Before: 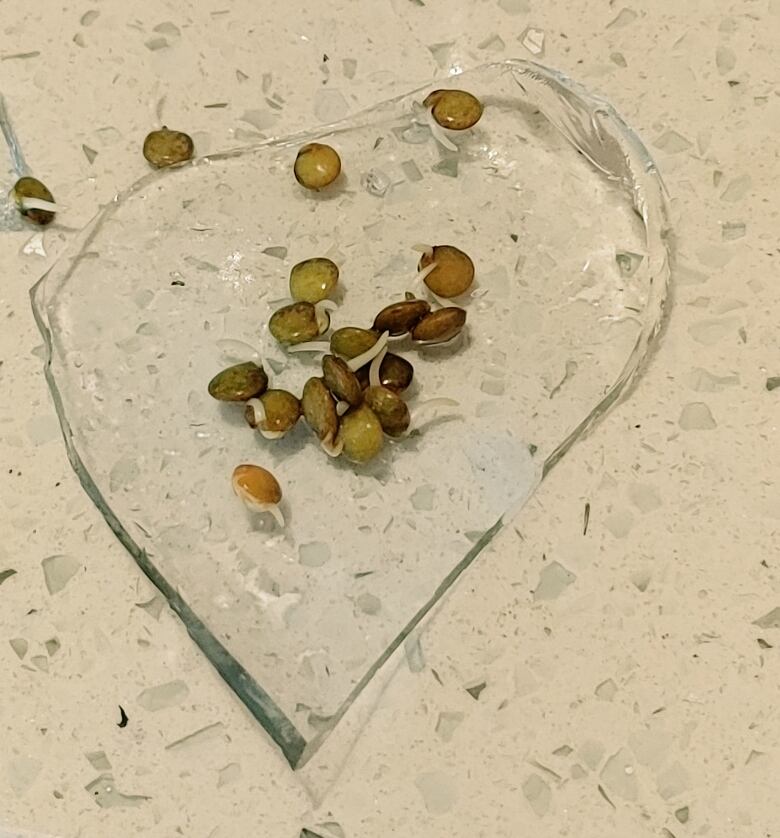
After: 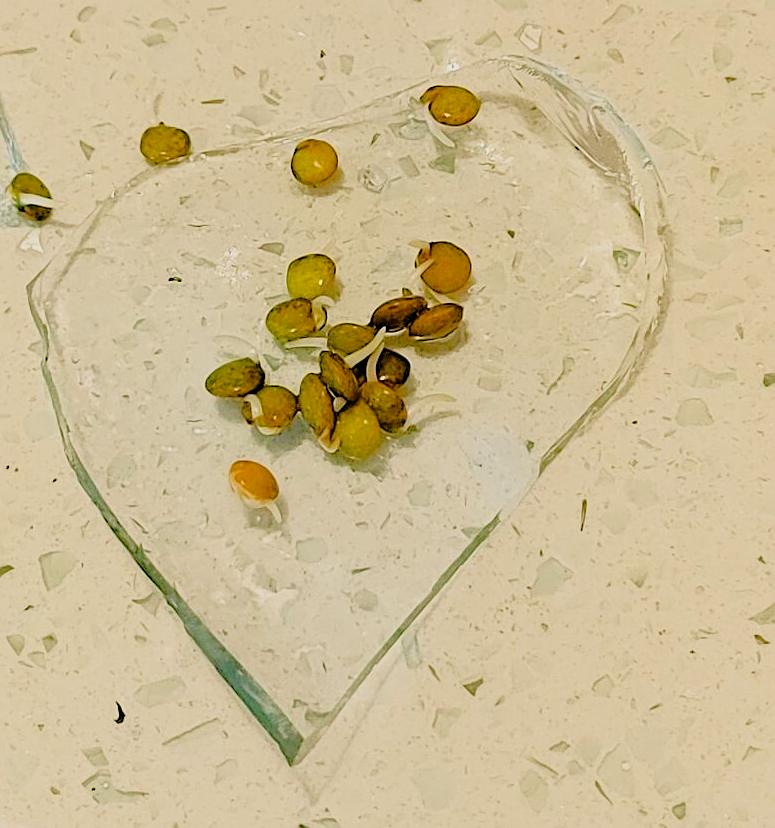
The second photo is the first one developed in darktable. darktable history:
exposure: black level correction 0, exposure 1.441 EV, compensate highlight preservation false
color balance rgb: global offset › luminance -0.327%, global offset › chroma 0.118%, global offset › hue 164.7°, linear chroma grading › global chroma 14.543%, perceptual saturation grading › global saturation 25.061%, global vibrance 20%
crop: left 0.438%, top 0.555%, right 0.177%, bottom 0.628%
tone curve: curves: ch0 [(0, 0) (0.48, 0.431) (0.7, 0.609) (0.864, 0.854) (1, 1)], color space Lab, independent channels, preserve colors none
filmic rgb: middle gray luminance 18.03%, black relative exposure -7.51 EV, white relative exposure 8.45 EV, target black luminance 0%, hardness 2.23, latitude 18.18%, contrast 0.886, highlights saturation mix 5.15%, shadows ↔ highlights balance 10.73%
sharpen: on, module defaults
